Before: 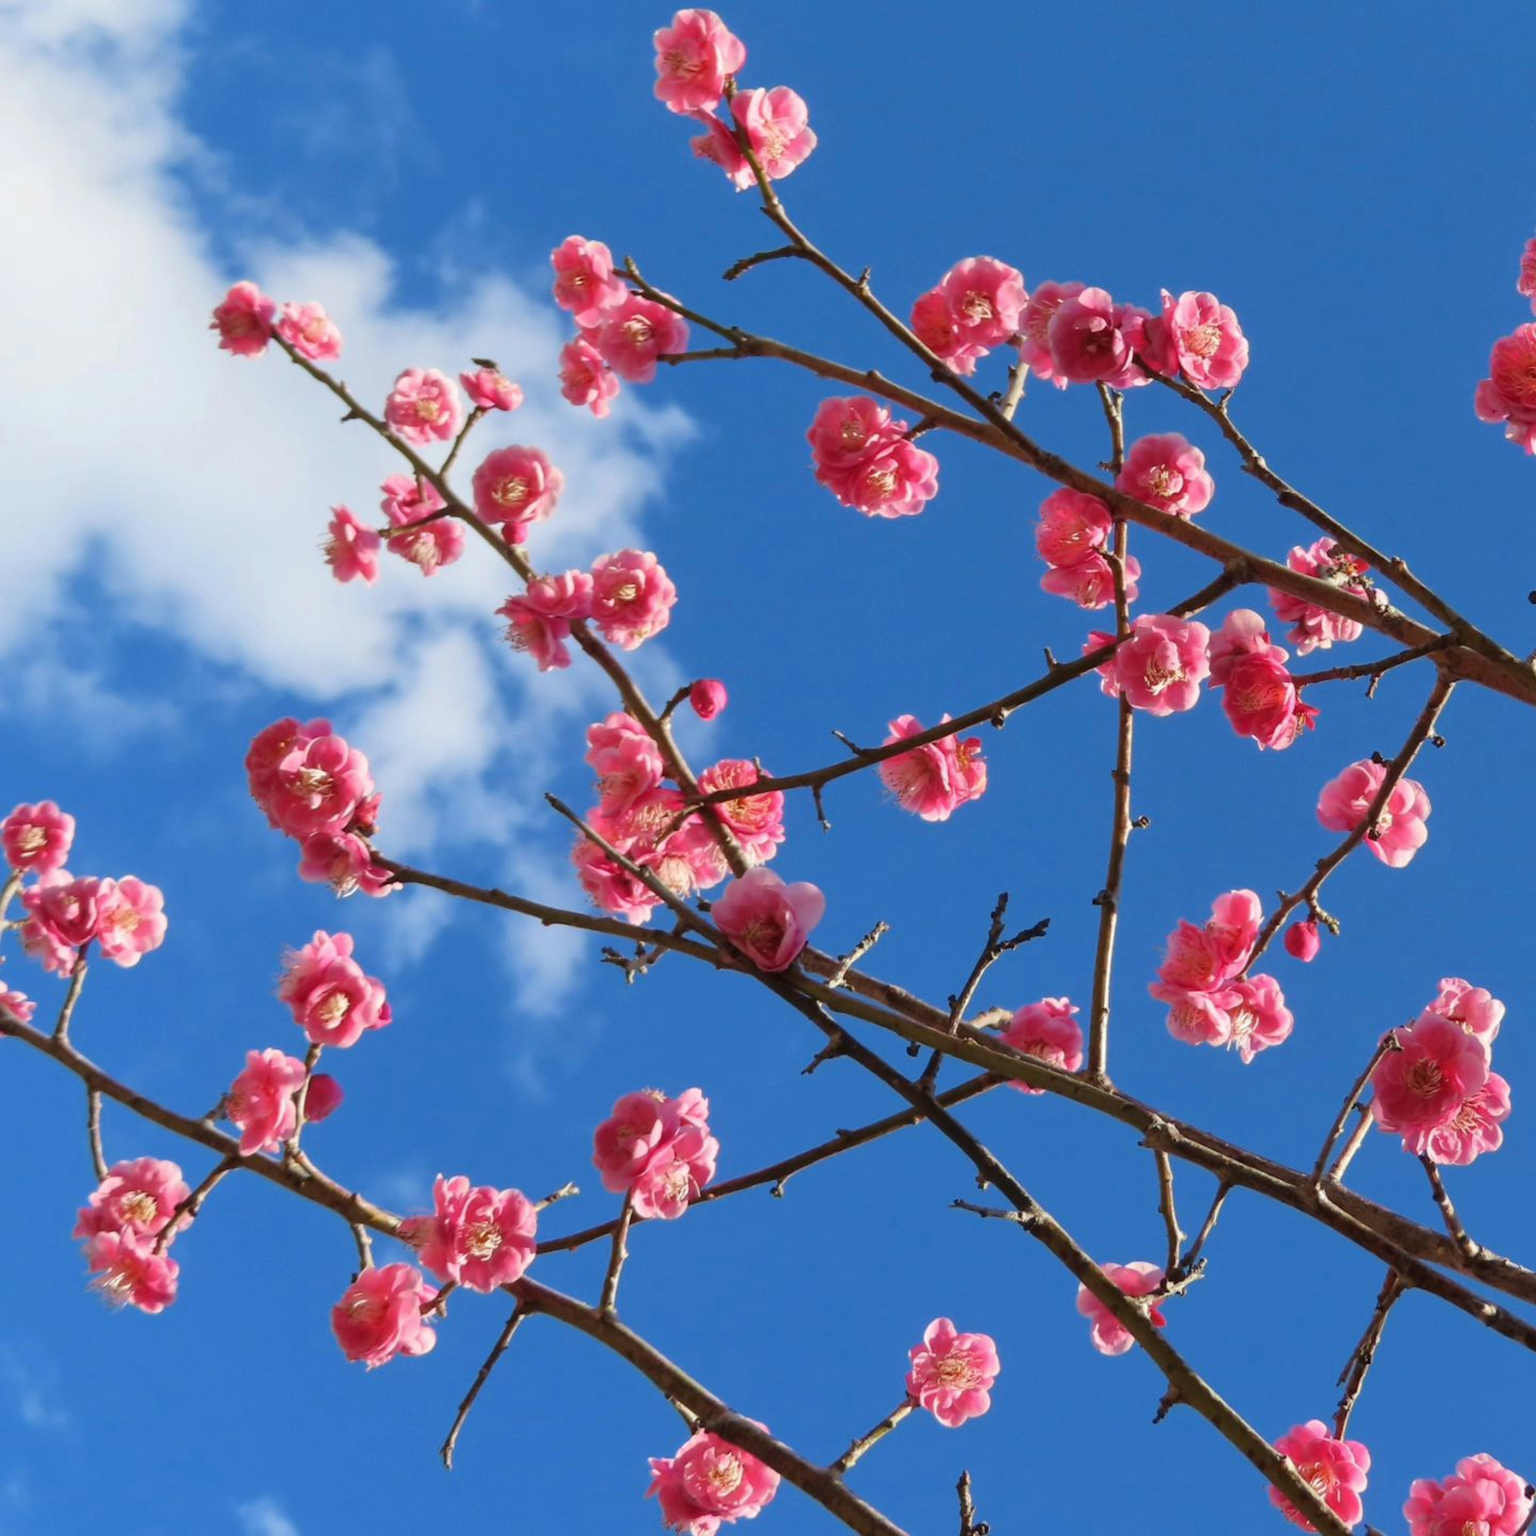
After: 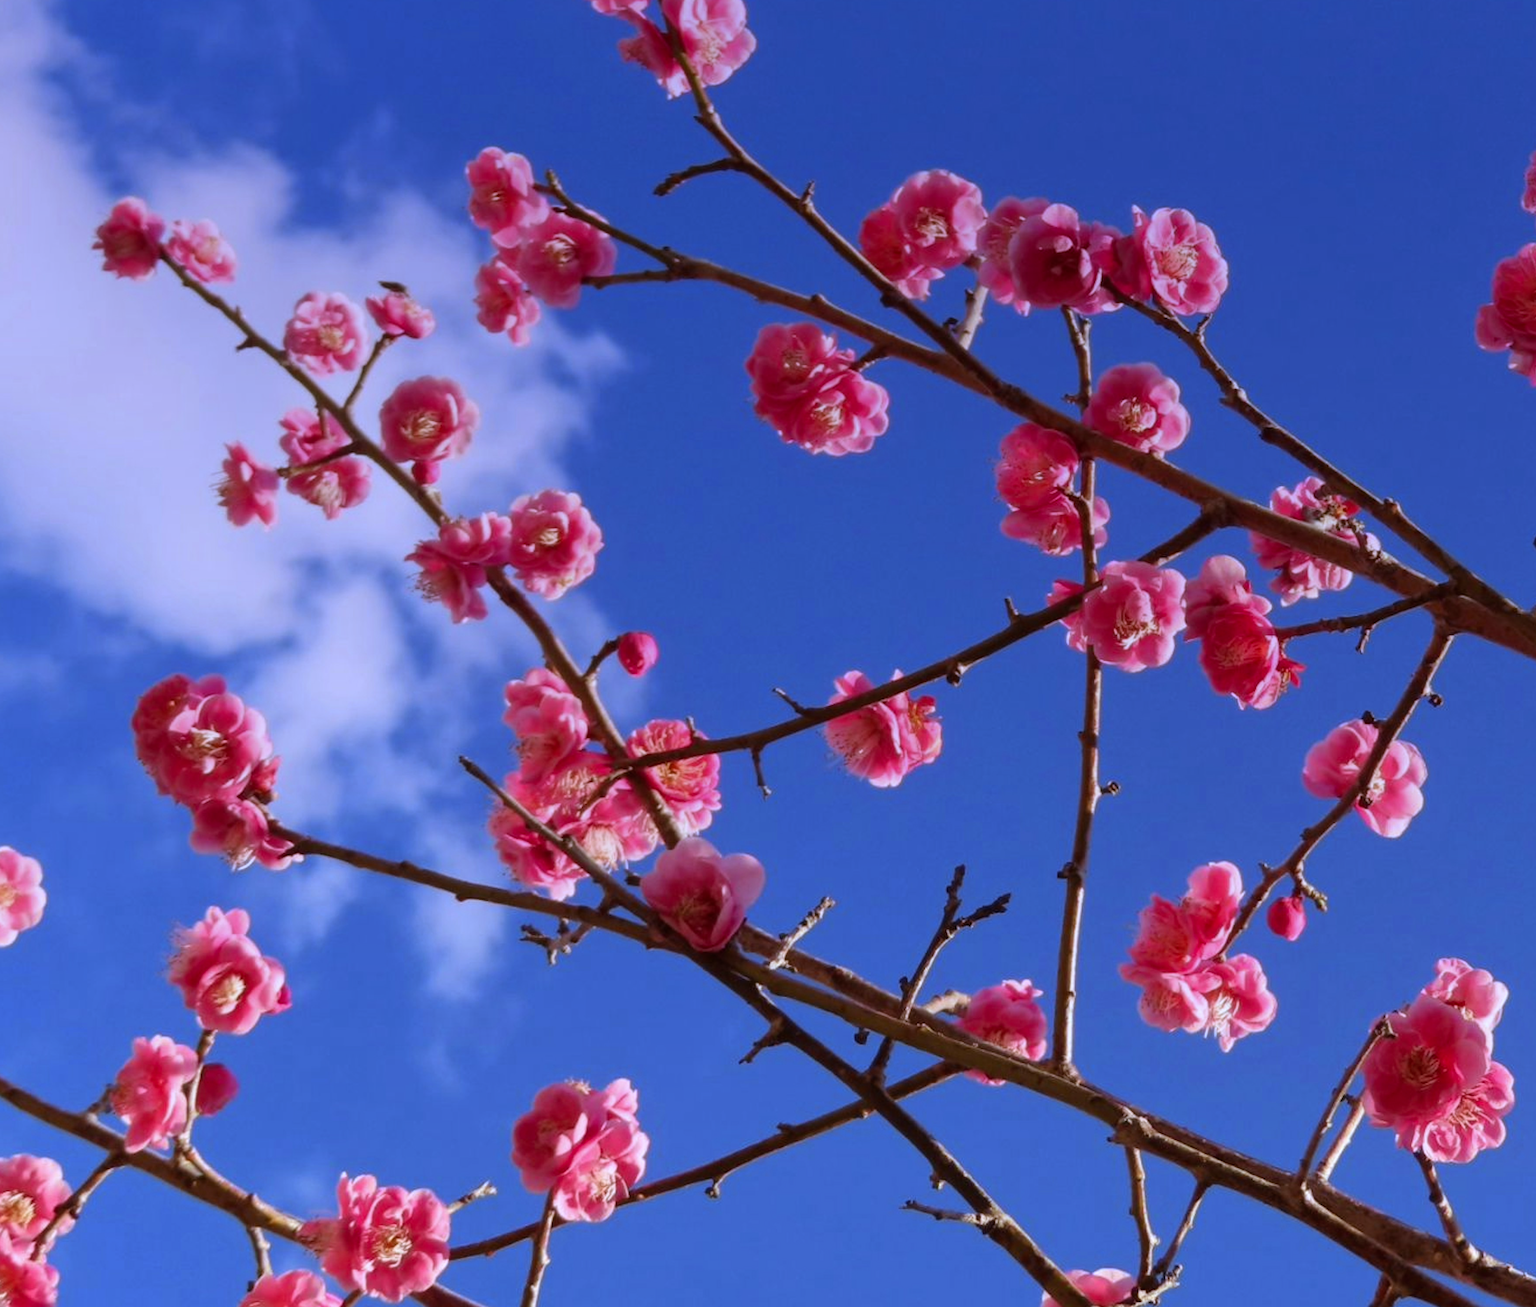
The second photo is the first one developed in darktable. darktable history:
white balance: red 0.967, blue 1.119, emerald 0.756
graduated density: hue 238.83°, saturation 50%
crop: left 8.155%, top 6.611%, bottom 15.385%
rgb levels: mode RGB, independent channels, levels [[0, 0.5, 1], [0, 0.521, 1], [0, 0.536, 1]]
